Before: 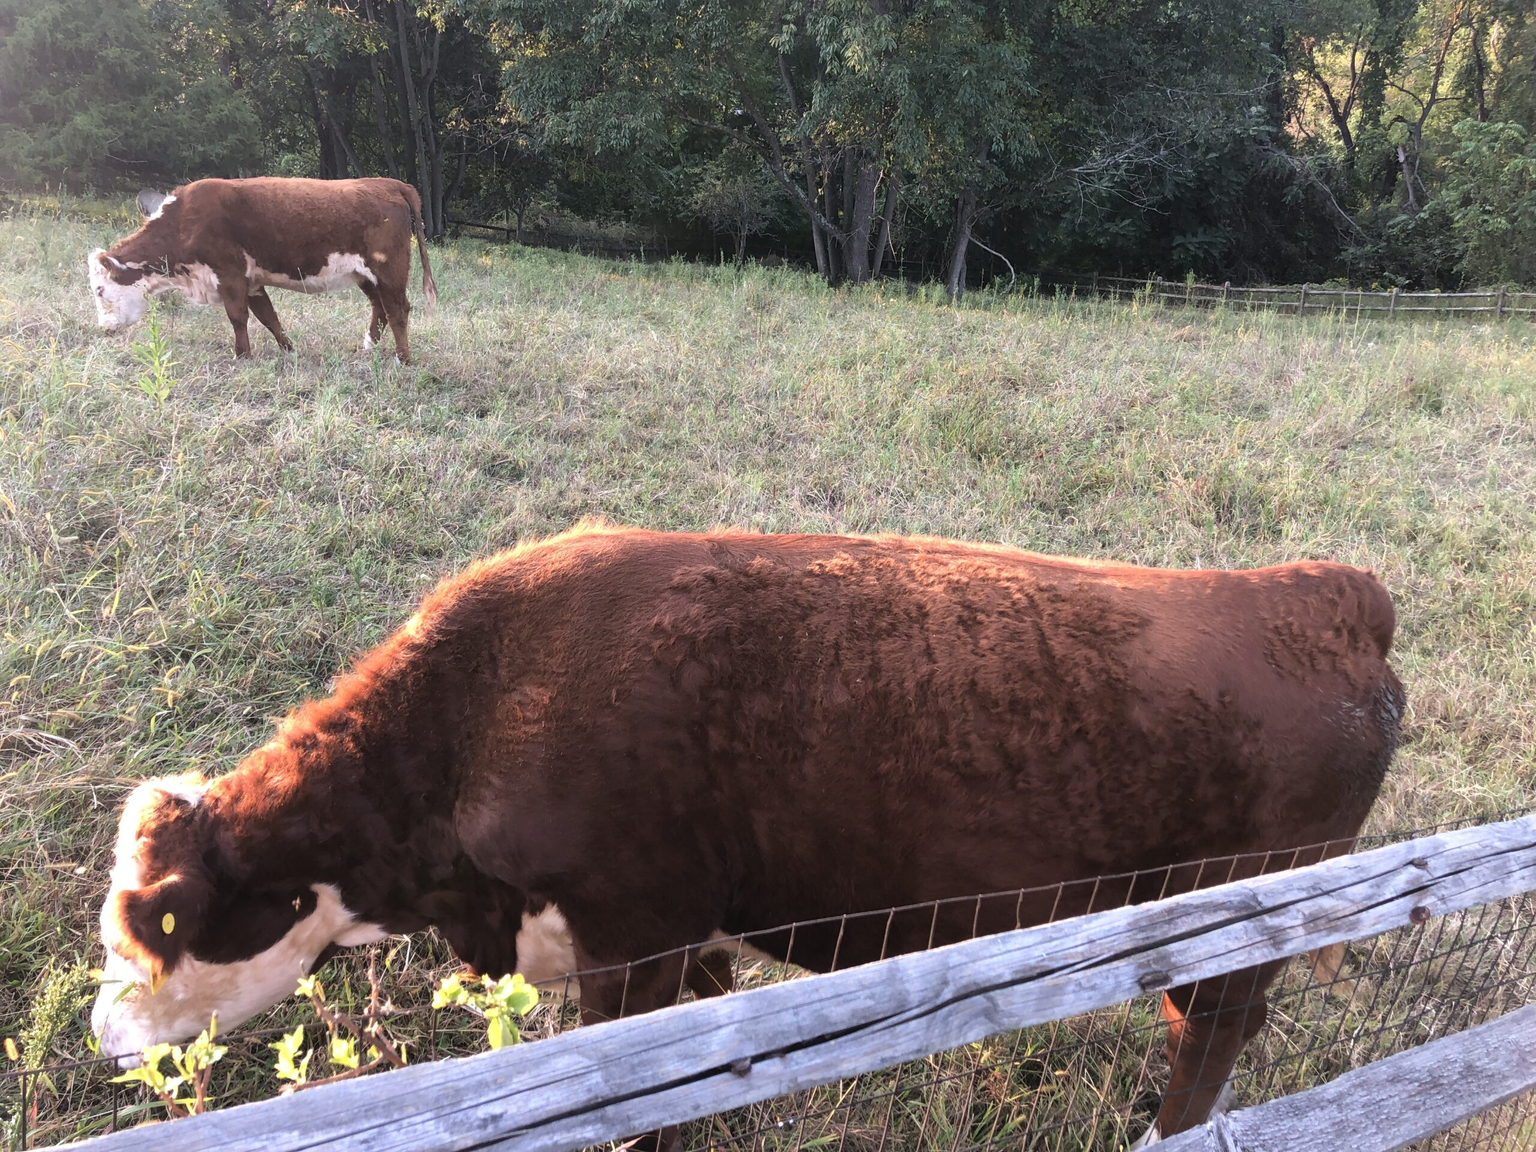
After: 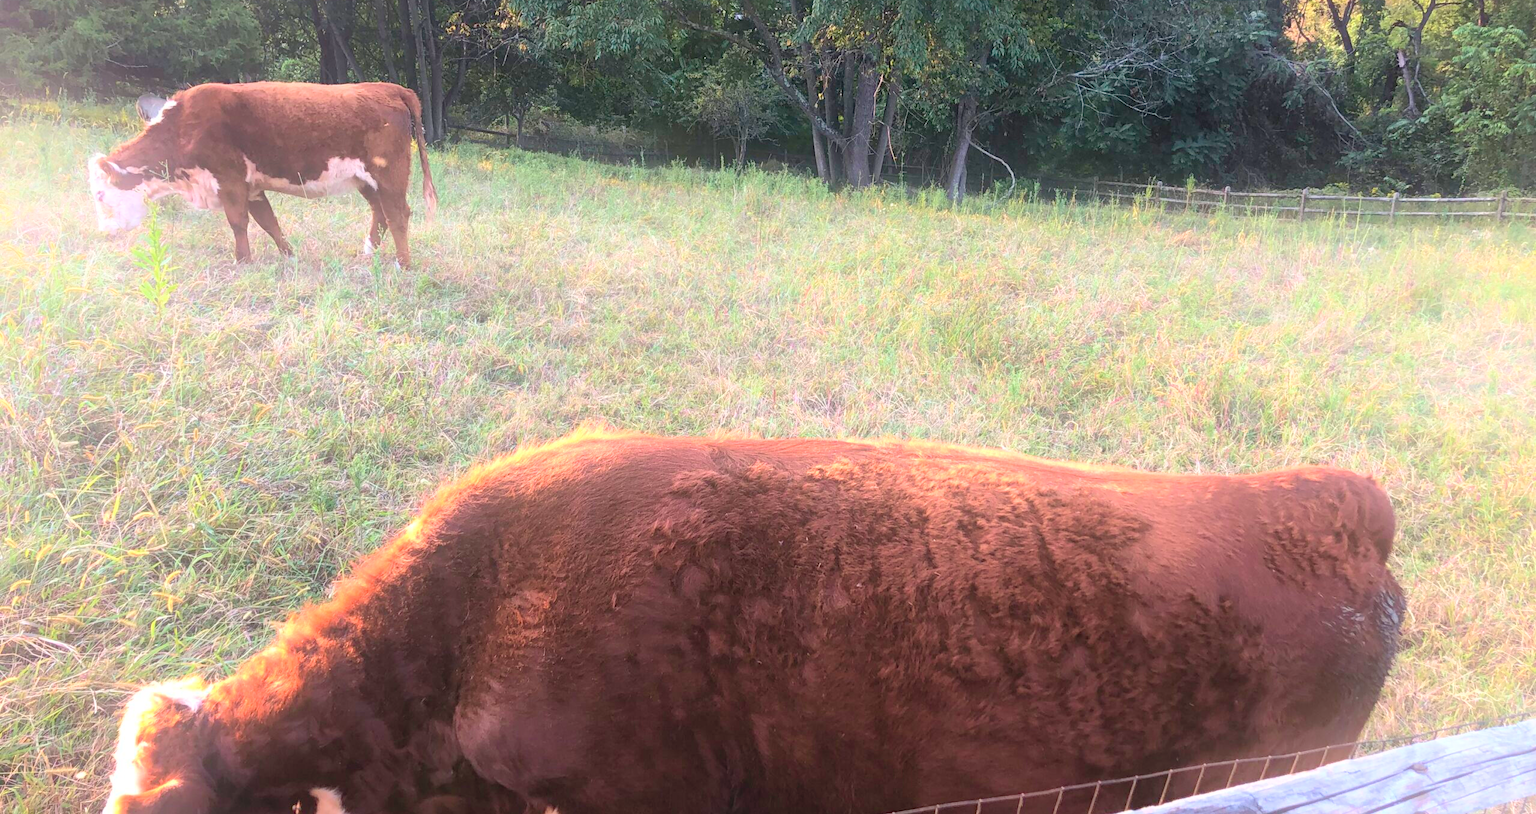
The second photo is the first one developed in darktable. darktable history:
shadows and highlights: on, module defaults
contrast brightness saturation: contrast 0.2, brightness 0.15, saturation 0.14
crop and rotate: top 8.293%, bottom 20.996%
bloom: on, module defaults
velvia: strength 27%
